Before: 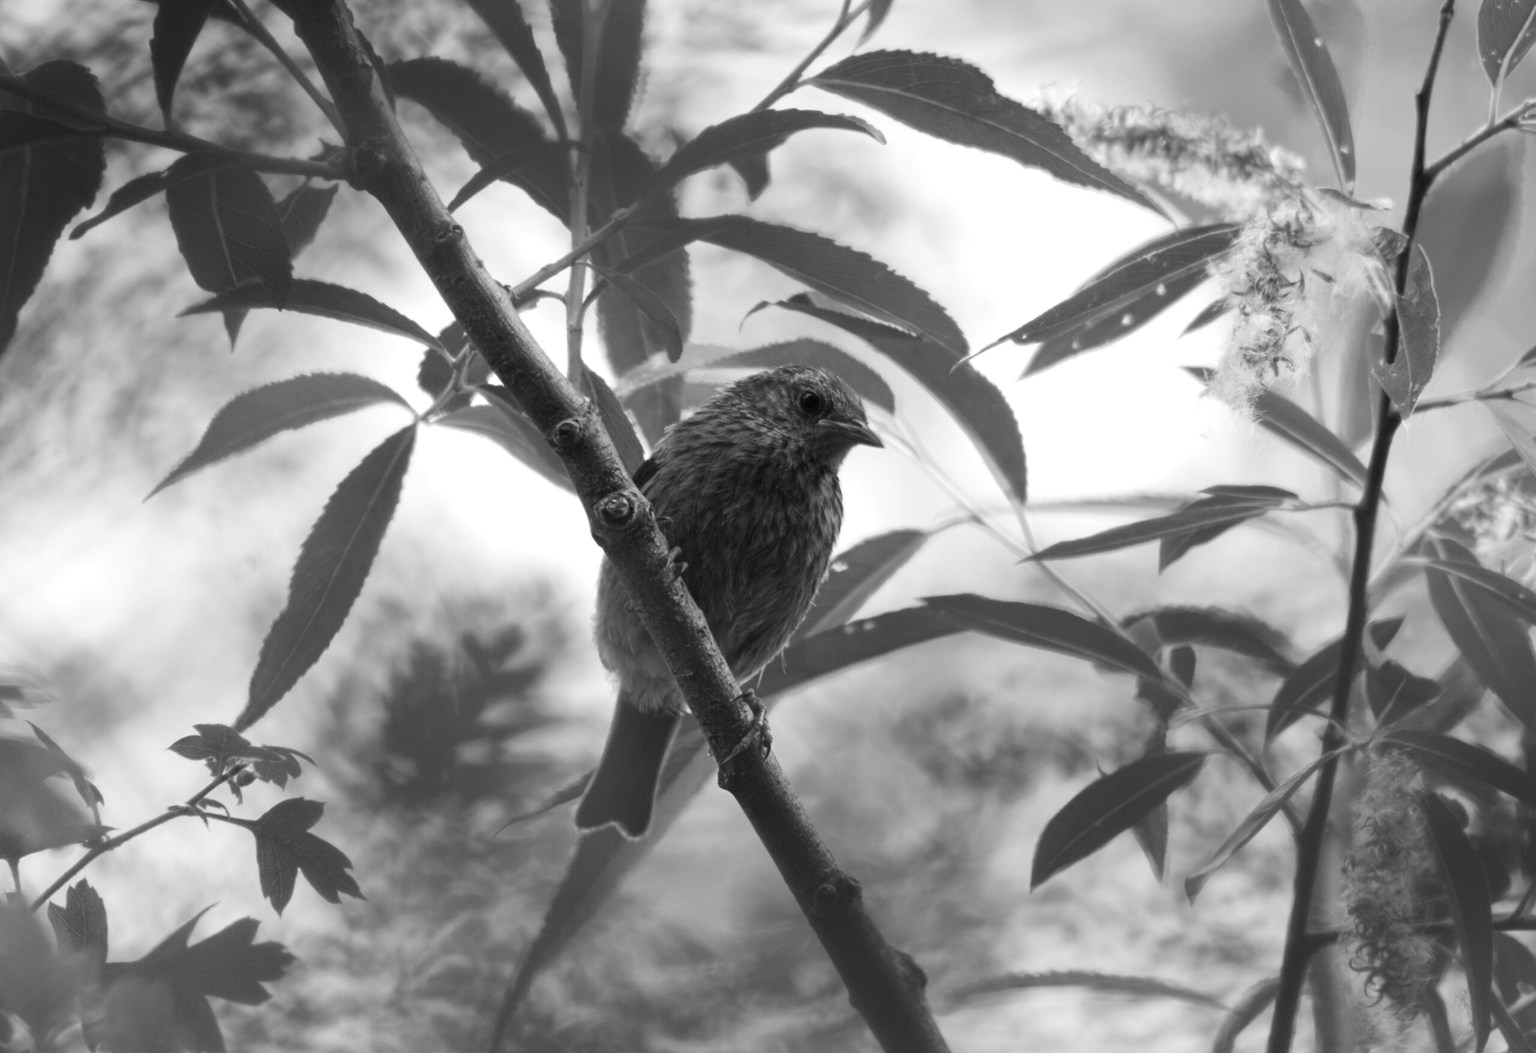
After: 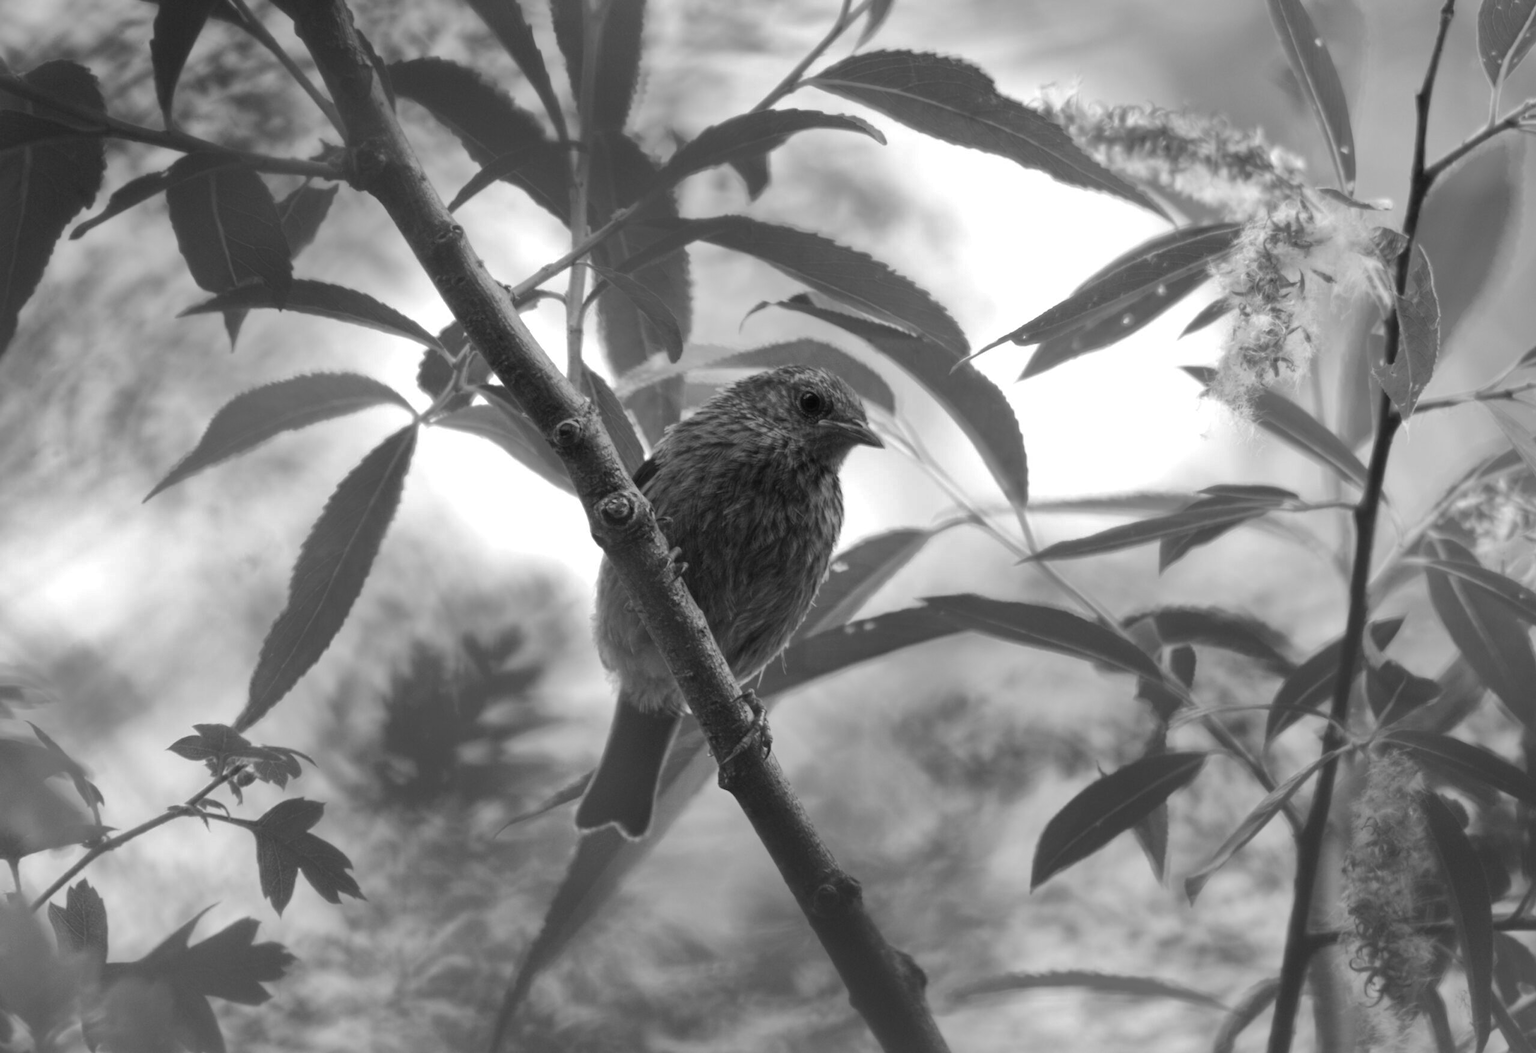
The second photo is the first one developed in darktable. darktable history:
shadows and highlights: shadows 39.6, highlights -59.71
